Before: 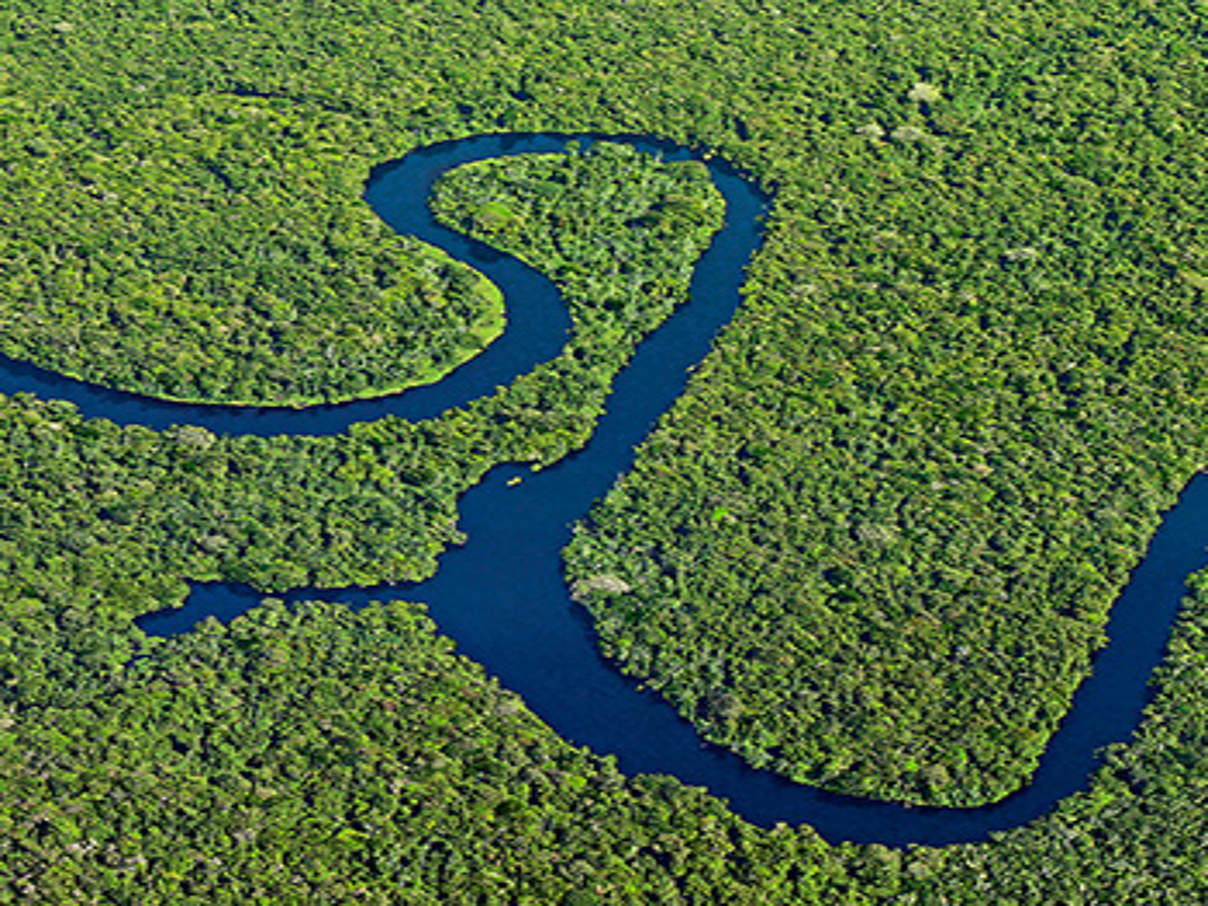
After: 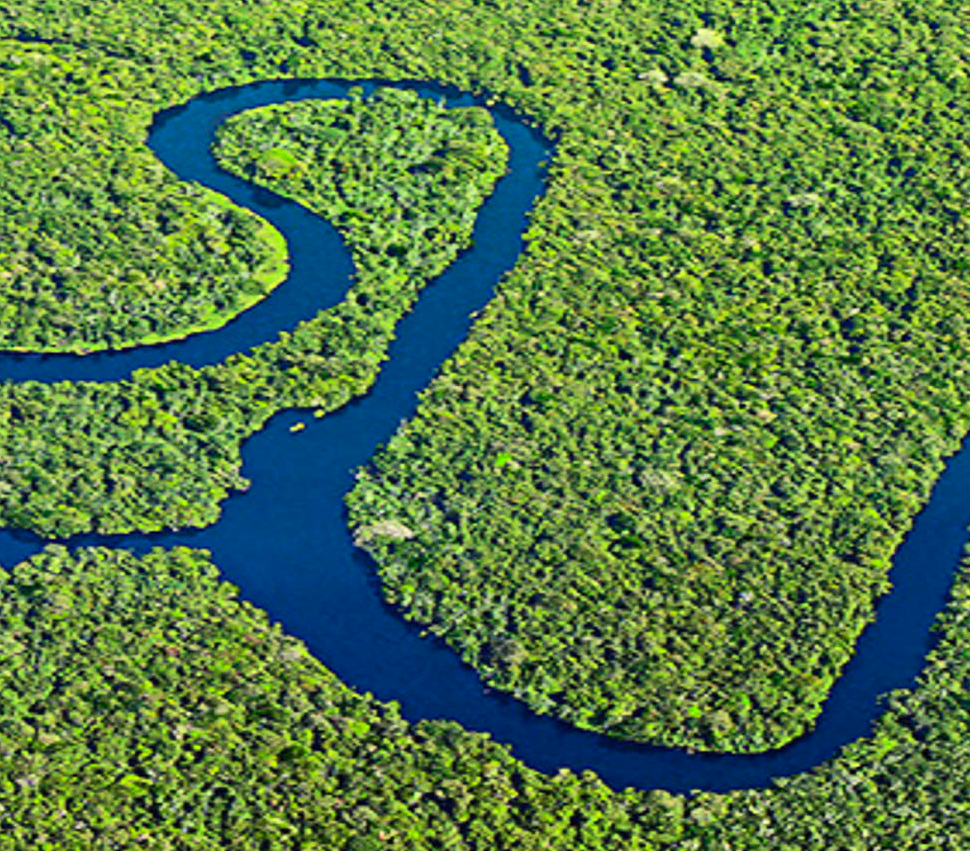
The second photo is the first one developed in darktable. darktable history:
crop and rotate: left 18.015%, top 5.987%, right 1.668%
contrast brightness saturation: contrast 0.204, brightness 0.169, saturation 0.222
